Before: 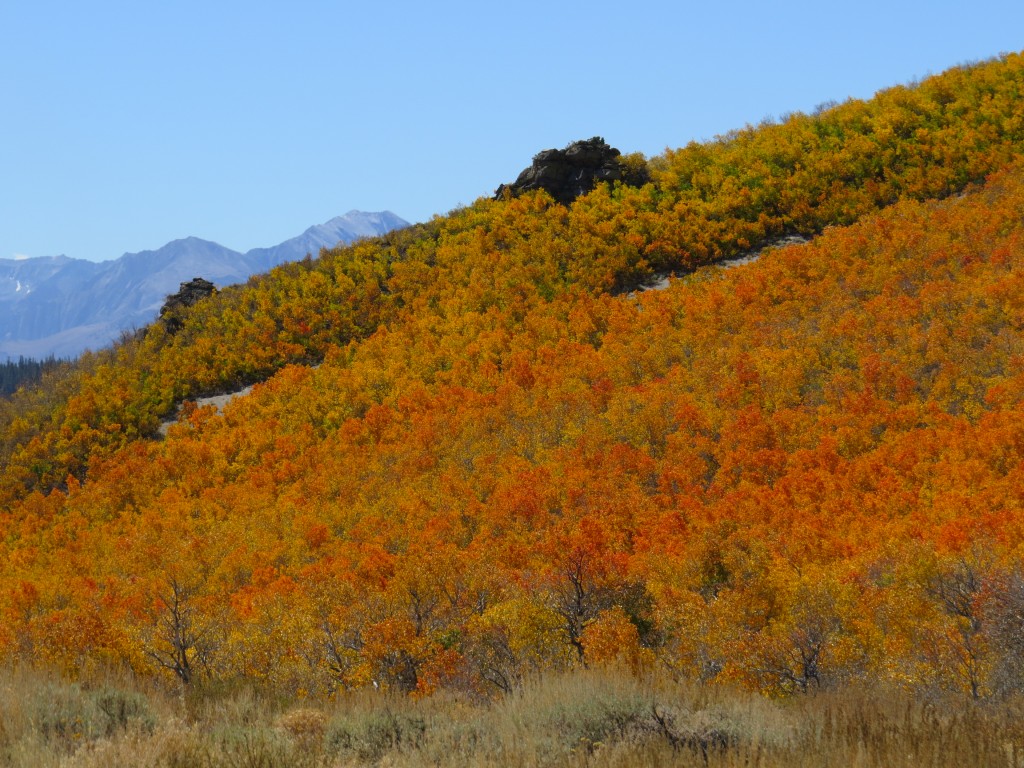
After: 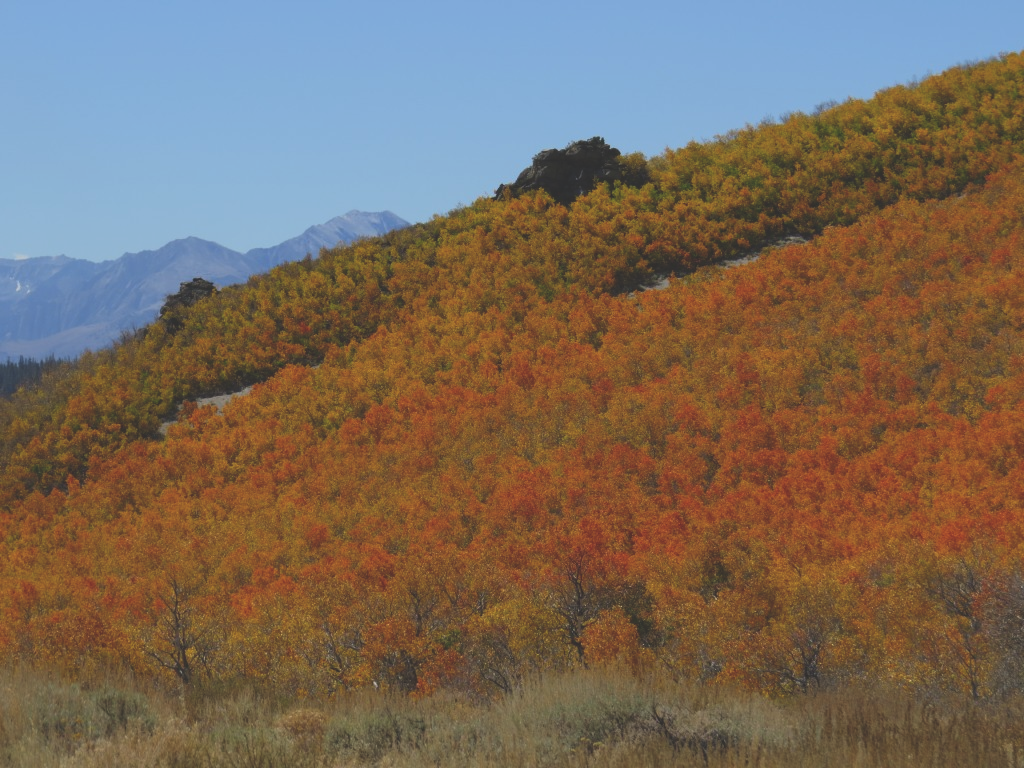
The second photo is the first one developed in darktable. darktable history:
exposure: black level correction -0.035, exposure -0.496 EV, compensate highlight preservation false
